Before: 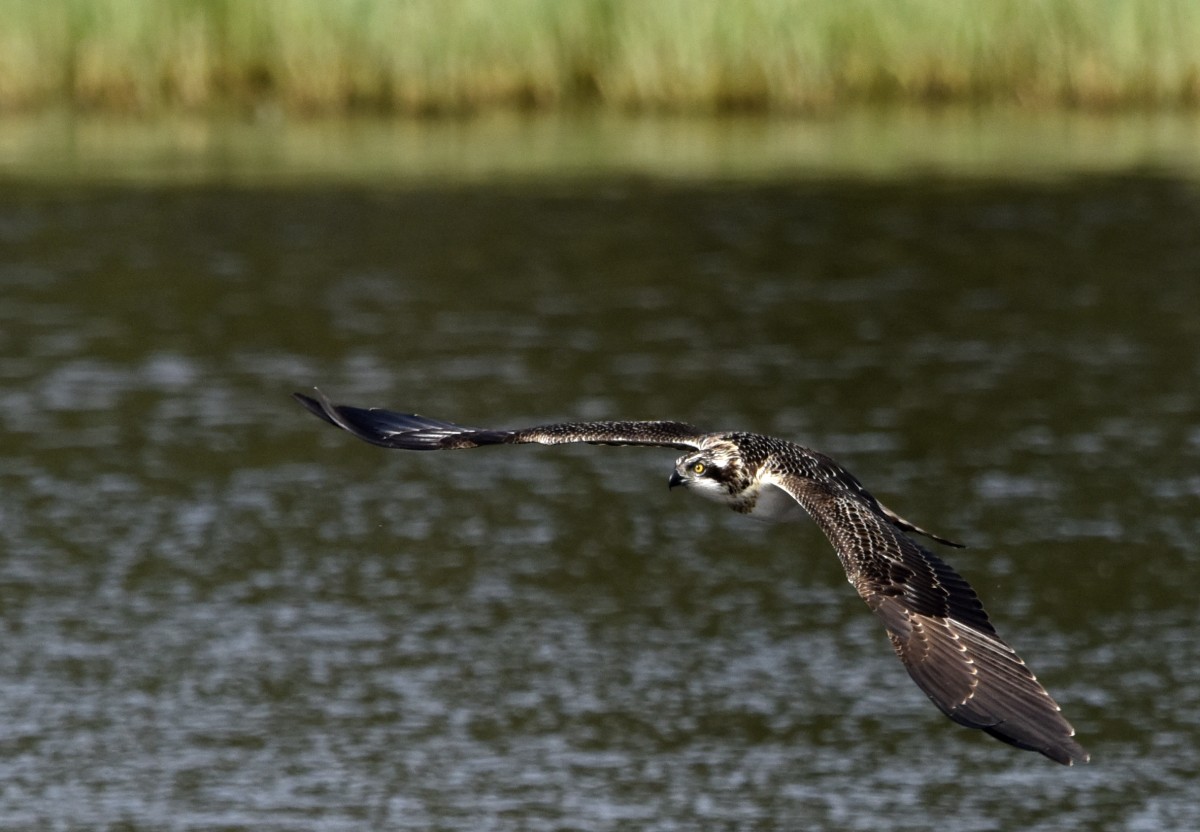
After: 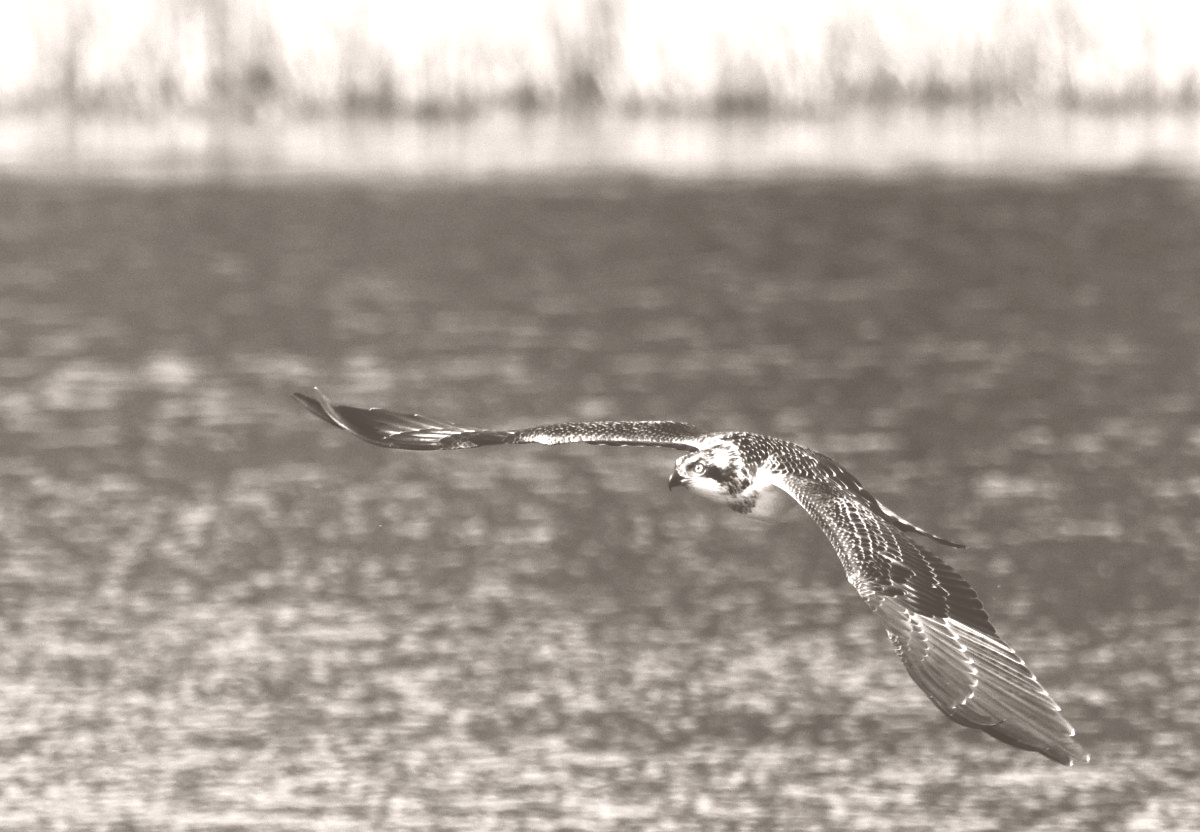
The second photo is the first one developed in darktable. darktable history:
tone equalizer: -8 EV -0.417 EV, -7 EV -0.389 EV, -6 EV -0.333 EV, -5 EV -0.222 EV, -3 EV 0.222 EV, -2 EV 0.333 EV, -1 EV 0.389 EV, +0 EV 0.417 EV, edges refinement/feathering 500, mask exposure compensation -1.57 EV, preserve details no
colorize: hue 34.49°, saturation 35.33%, source mix 100%, lightness 55%, version 1
contrast brightness saturation: contrast 0.04, saturation 0.16
